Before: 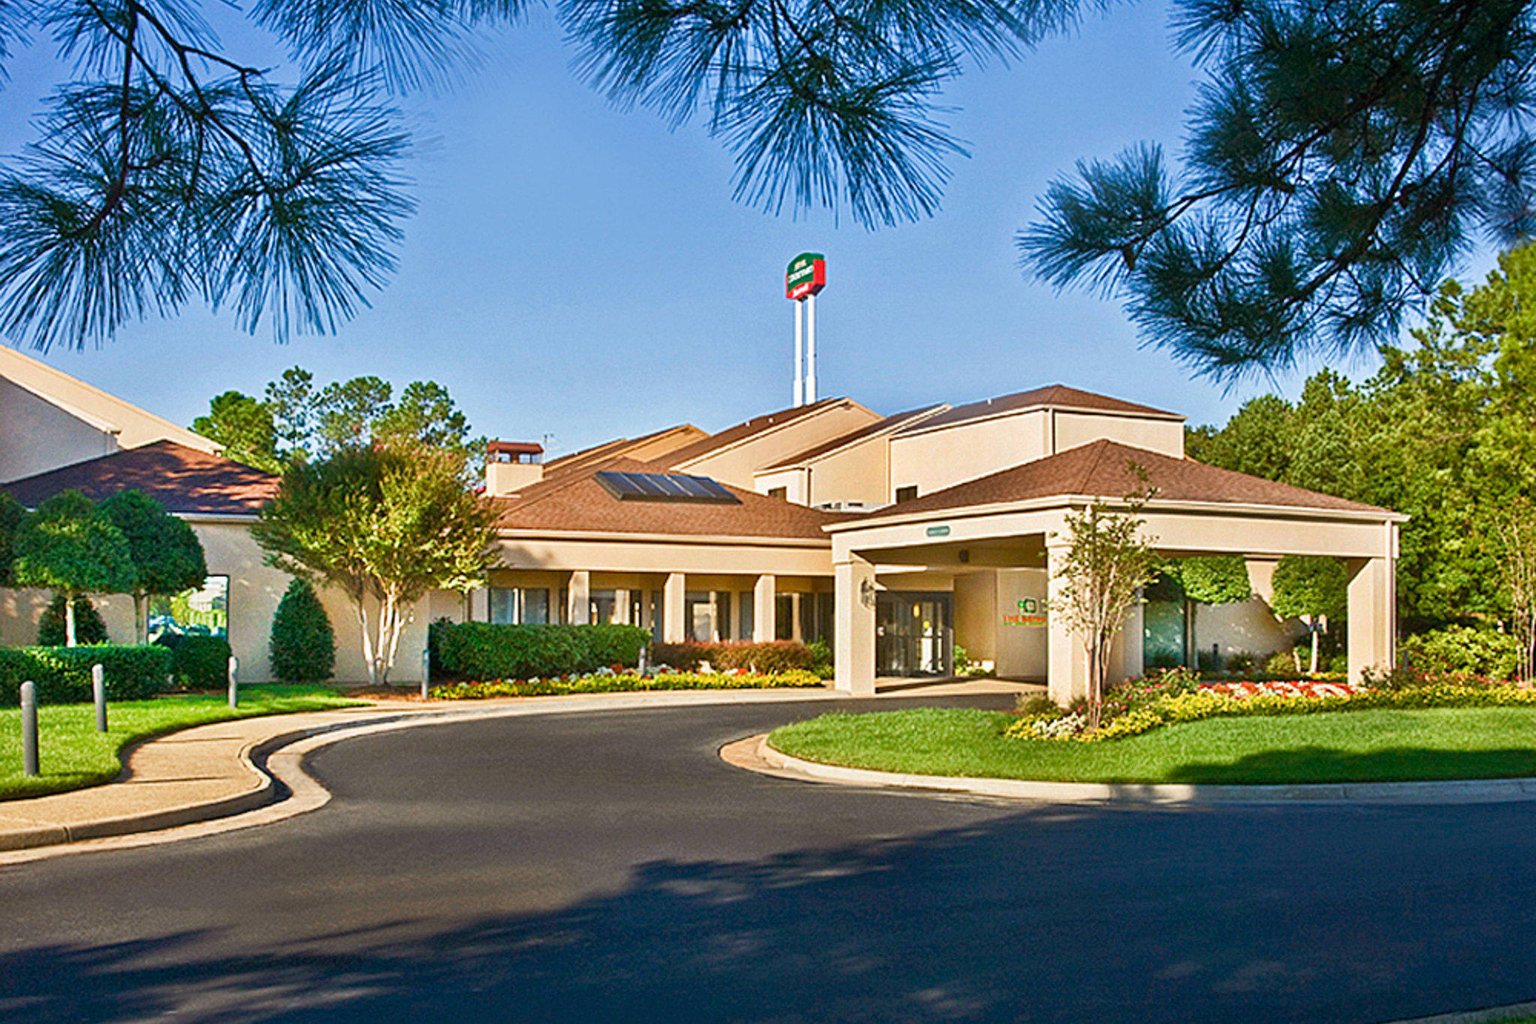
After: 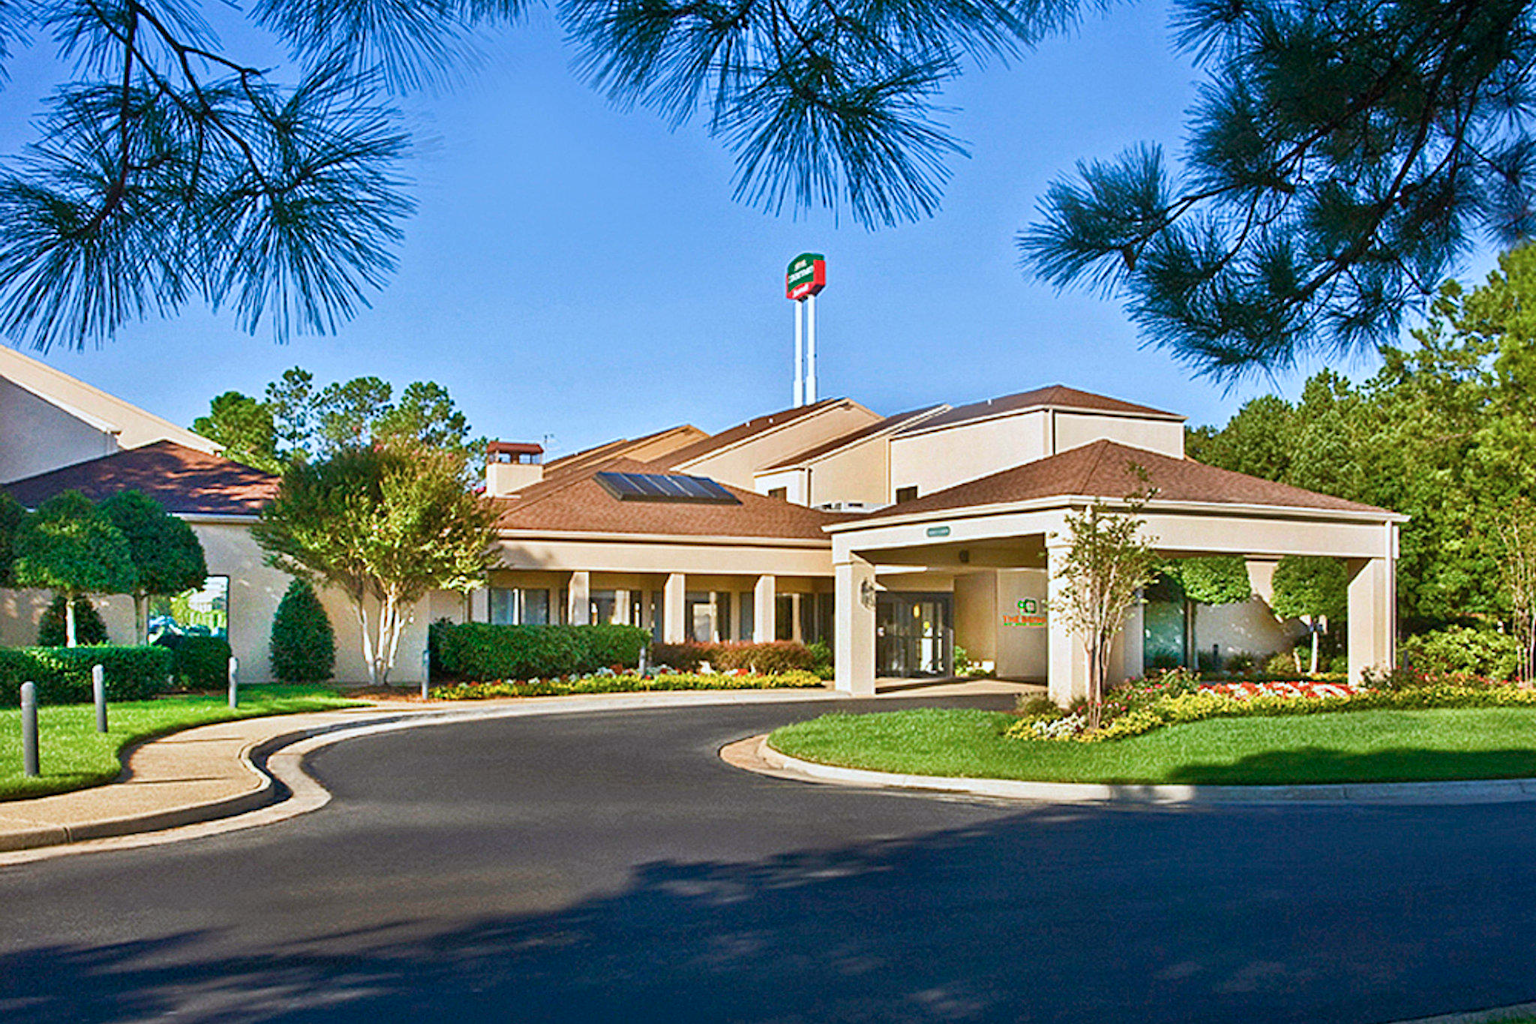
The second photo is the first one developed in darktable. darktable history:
color calibration: x 0.367, y 0.376, temperature 4383.45 K
